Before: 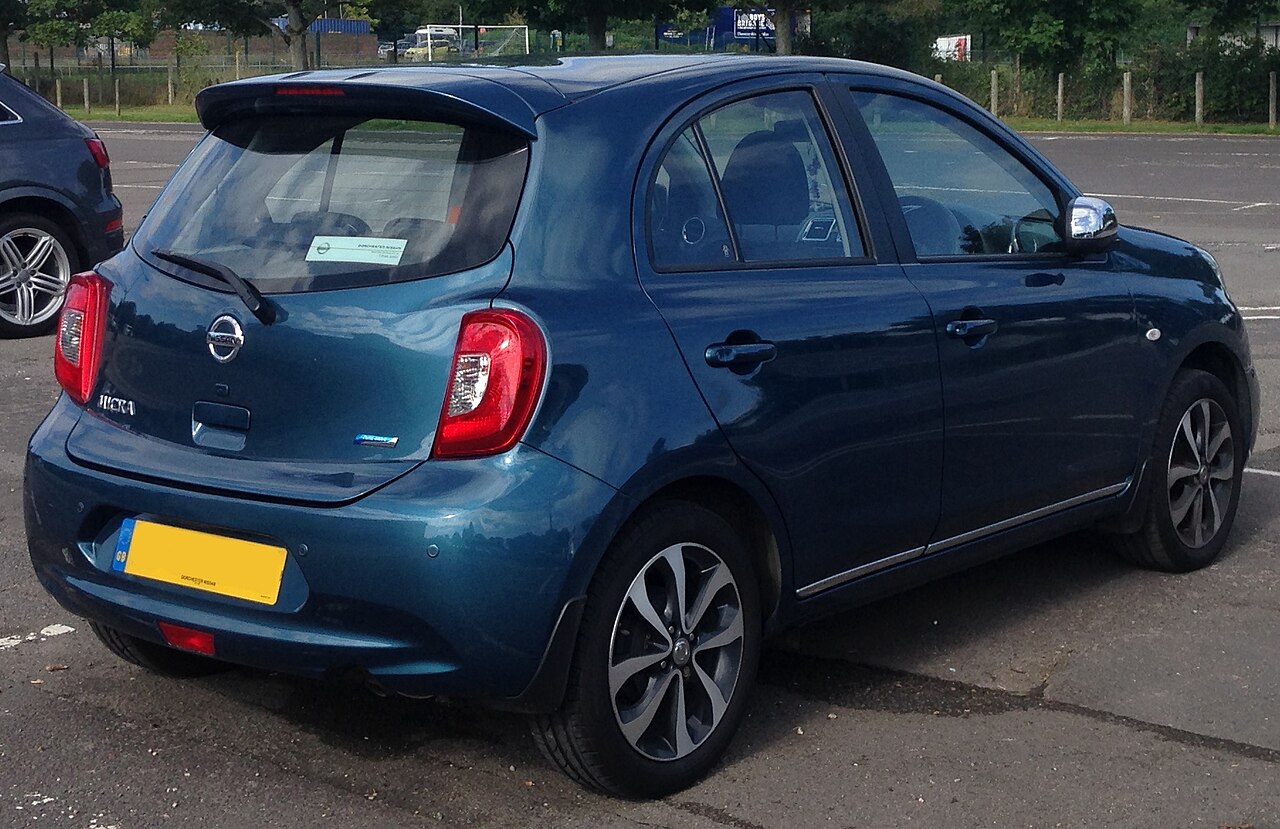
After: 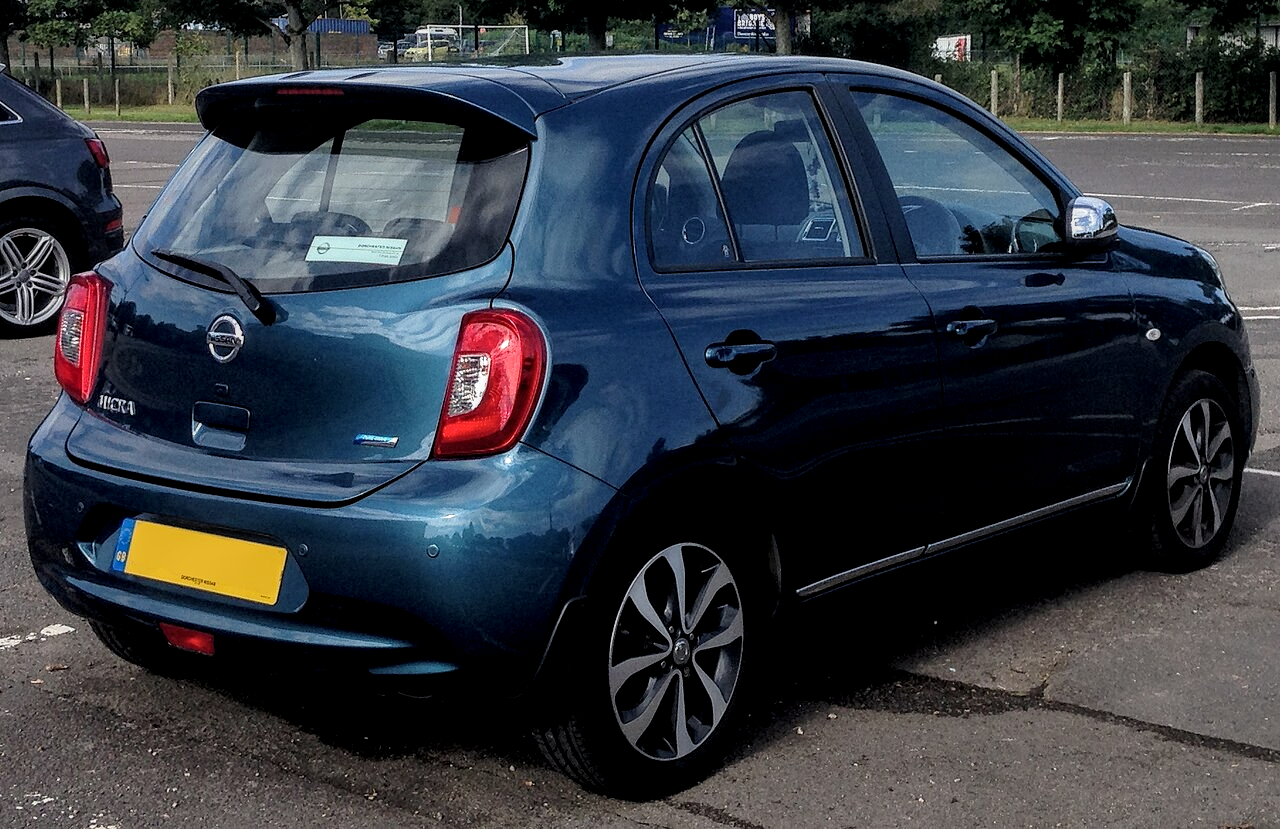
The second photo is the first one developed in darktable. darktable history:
local contrast: detail 140%
filmic rgb: middle gray luminance 9.3%, black relative exposure -10.65 EV, white relative exposure 3.43 EV, target black luminance 0%, hardness 5.99, latitude 59.68%, contrast 1.09, highlights saturation mix 6.43%, shadows ↔ highlights balance 28.83%, iterations of high-quality reconstruction 0
